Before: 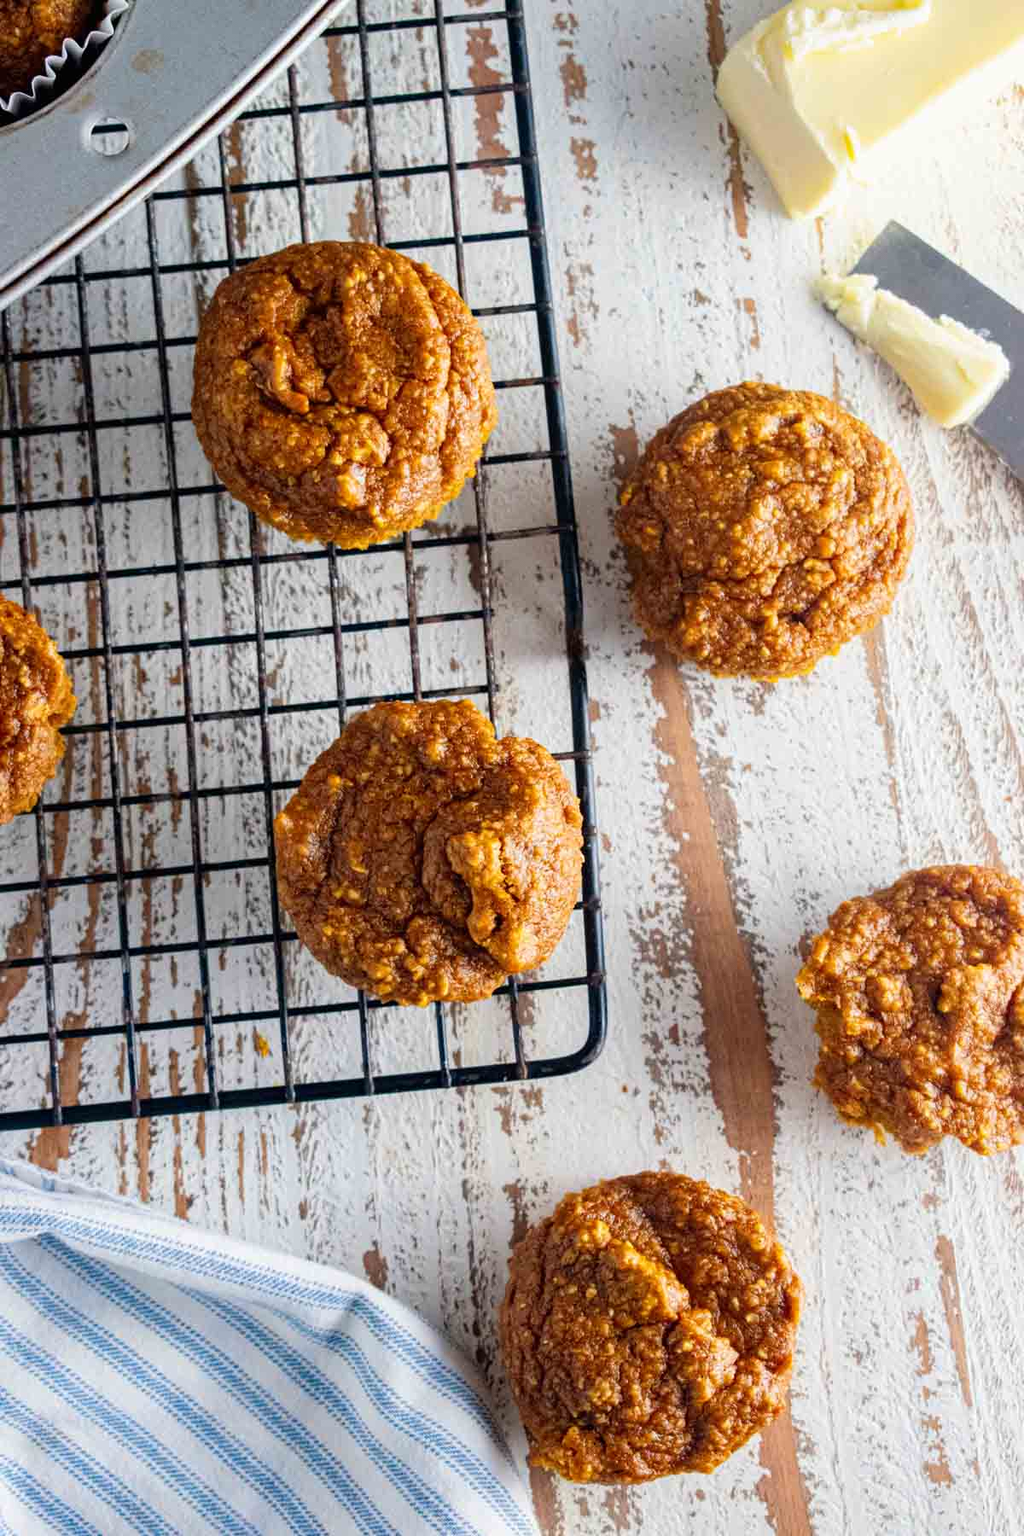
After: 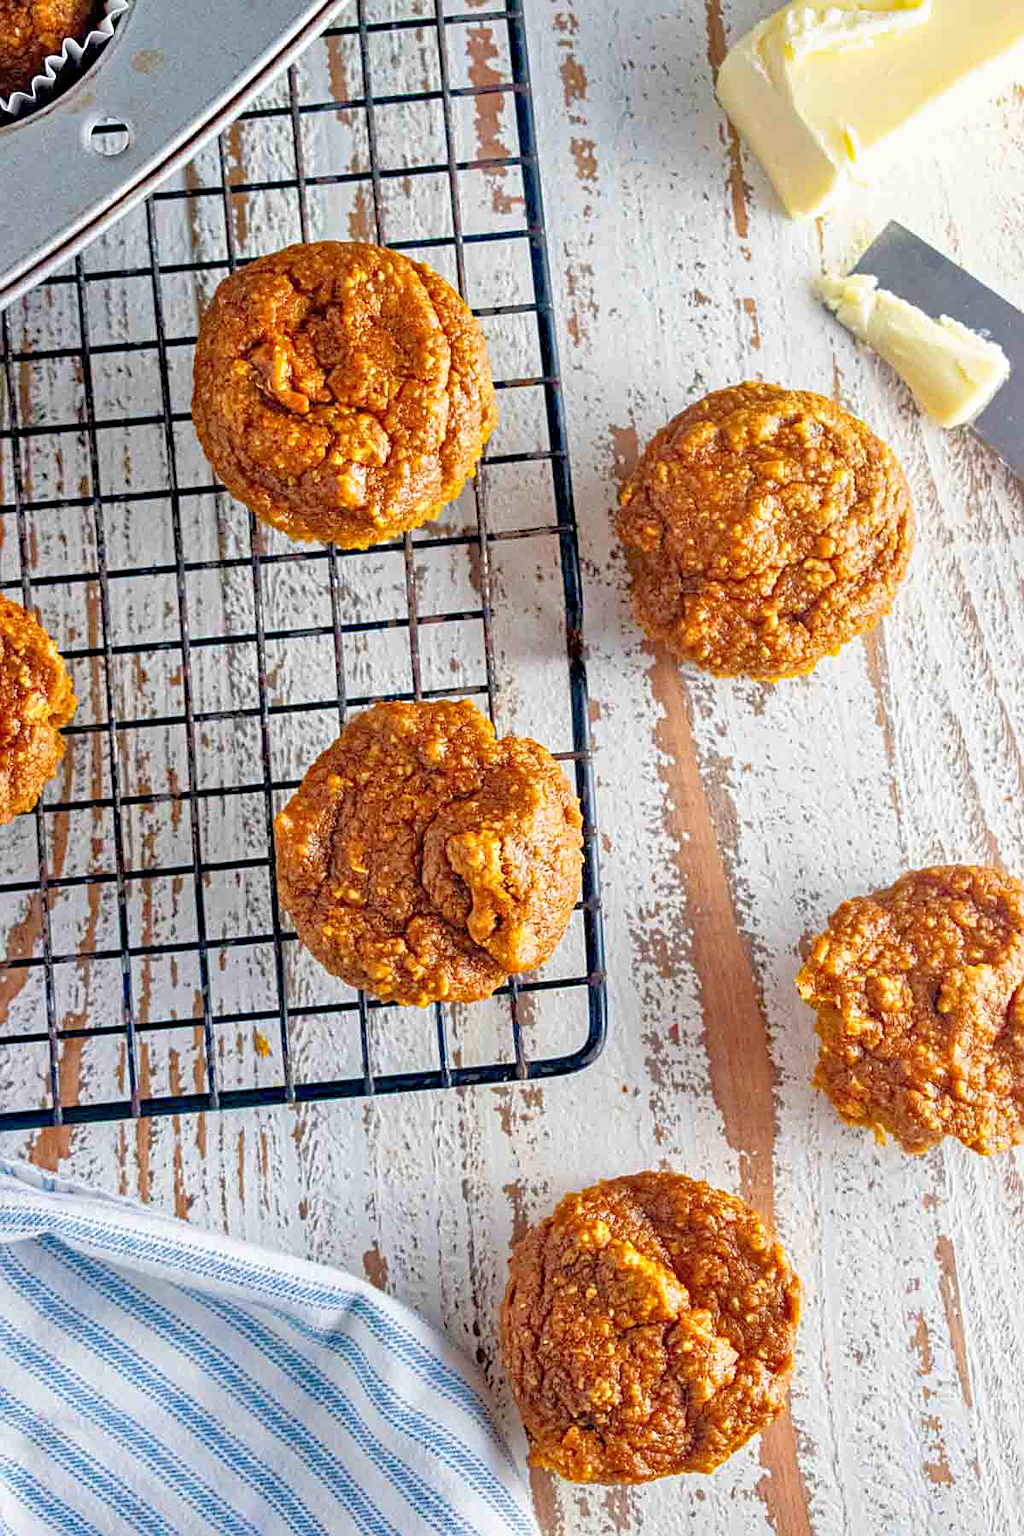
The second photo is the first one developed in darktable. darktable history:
rgb curve: curves: ch0 [(0, 0) (0.072, 0.166) (0.217, 0.293) (0.414, 0.42) (1, 1)], compensate middle gray true, preserve colors basic power
tone equalizer: -7 EV 0.15 EV, -6 EV 0.6 EV, -5 EV 1.15 EV, -4 EV 1.33 EV, -3 EV 1.15 EV, -2 EV 0.6 EV, -1 EV 0.15 EV, mask exposure compensation -0.5 EV
sharpen: amount 0.478
haze removal: compatibility mode true, adaptive false
